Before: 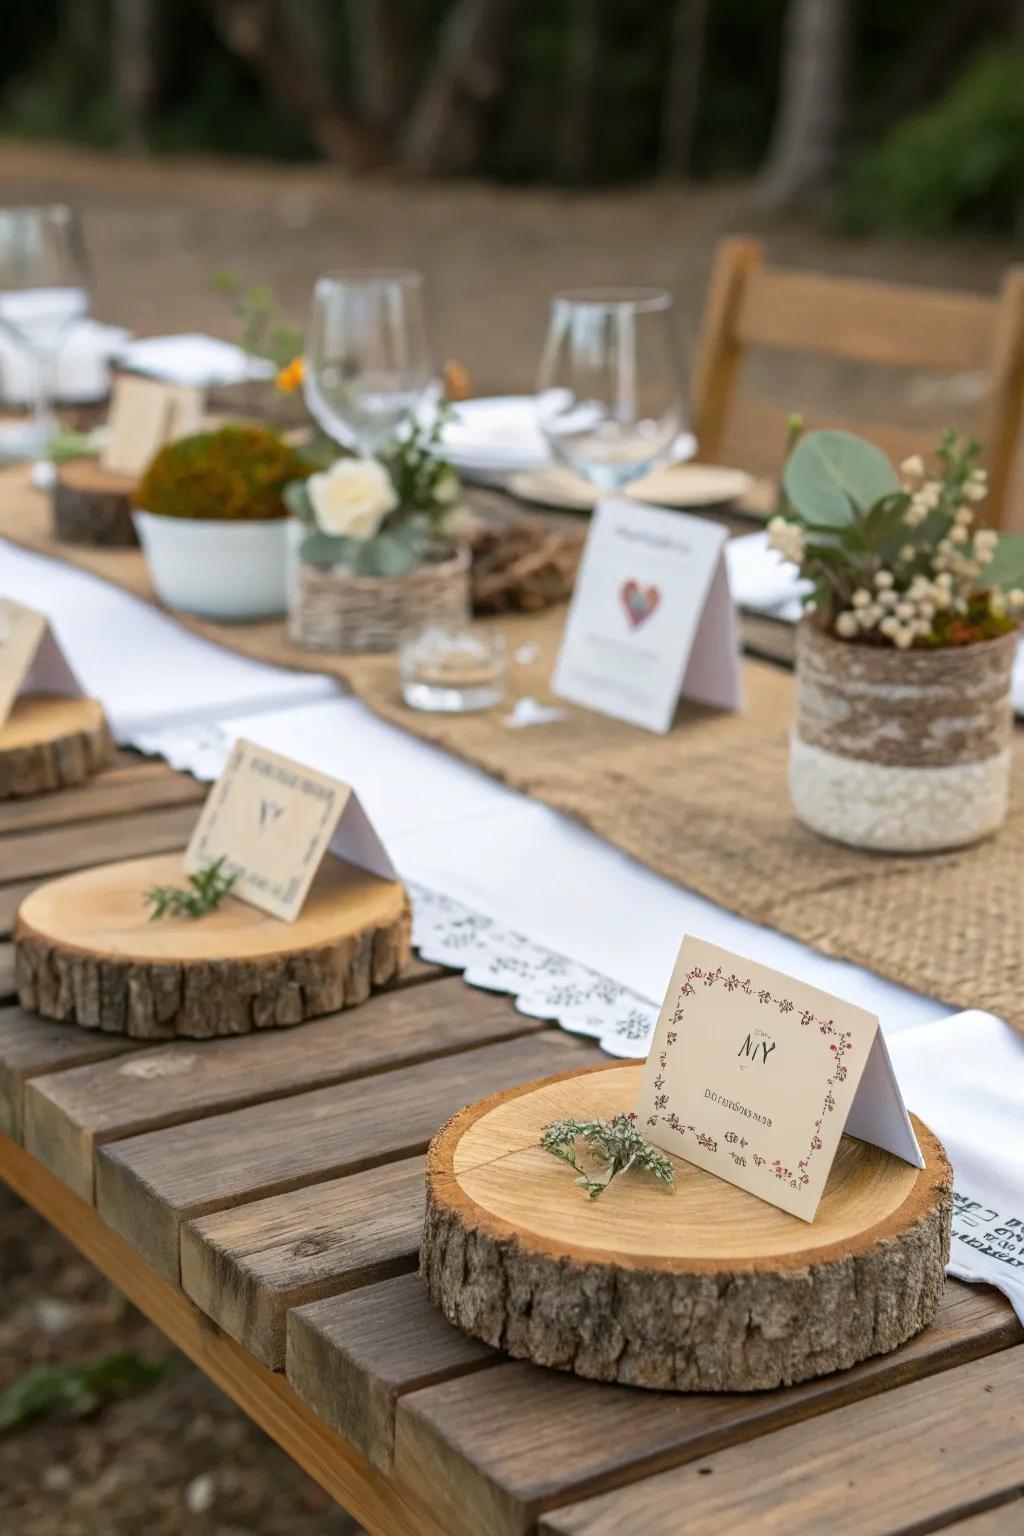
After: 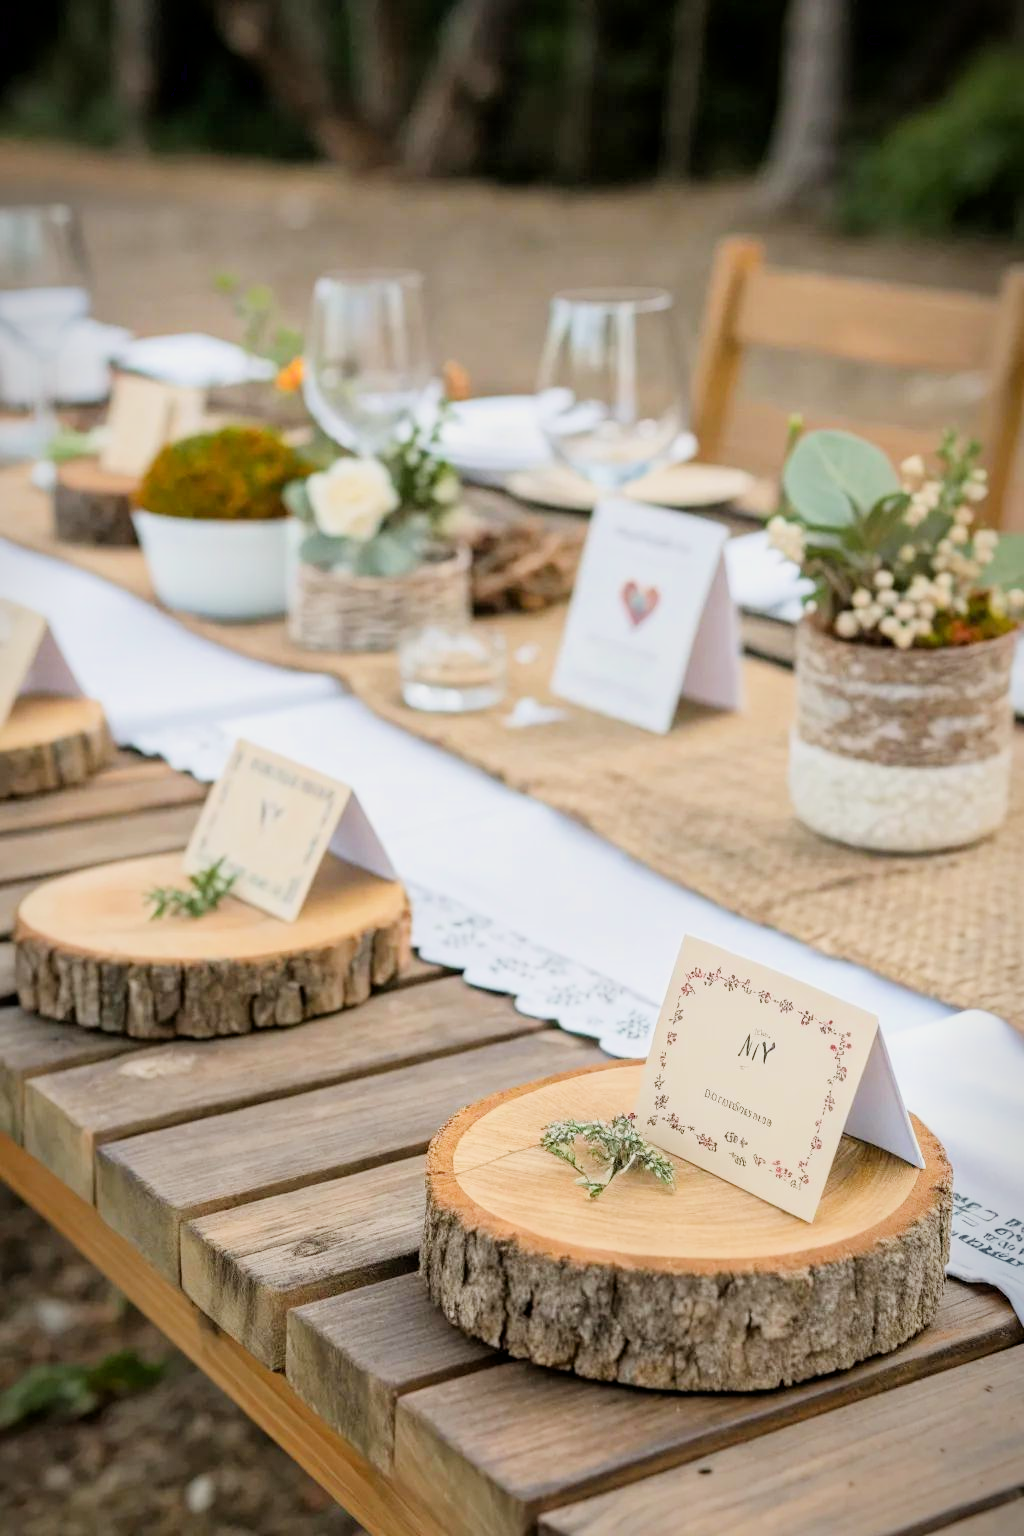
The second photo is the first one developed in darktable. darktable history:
vignetting: fall-off start 87.44%, saturation -0.022, automatic ratio true
exposure: black level correction 0.002, exposure 1 EV, compensate highlight preservation false
filmic rgb: black relative exposure -7.65 EV, white relative exposure 4.56 EV, hardness 3.61
